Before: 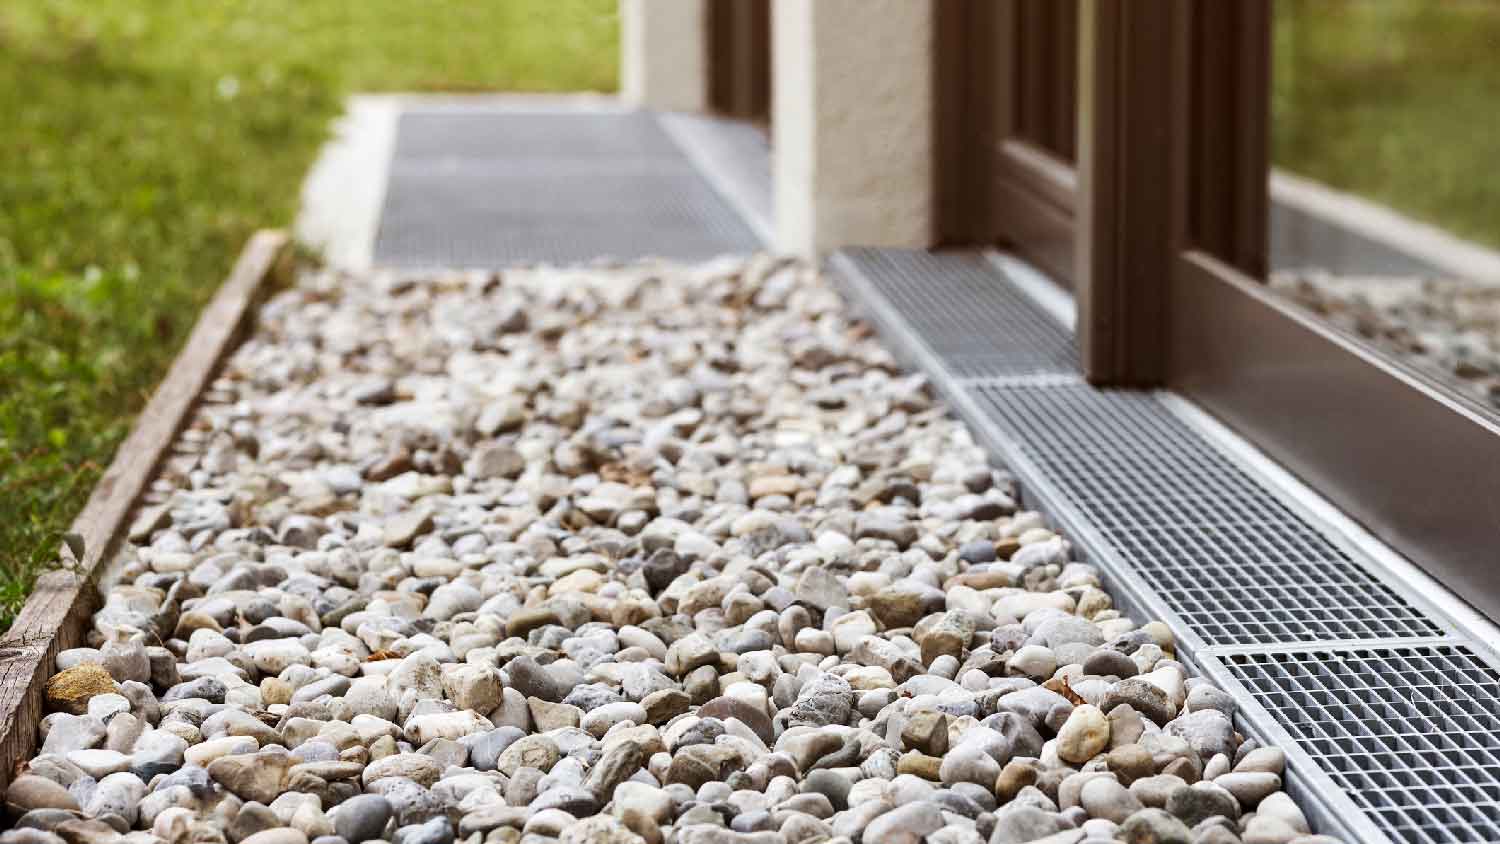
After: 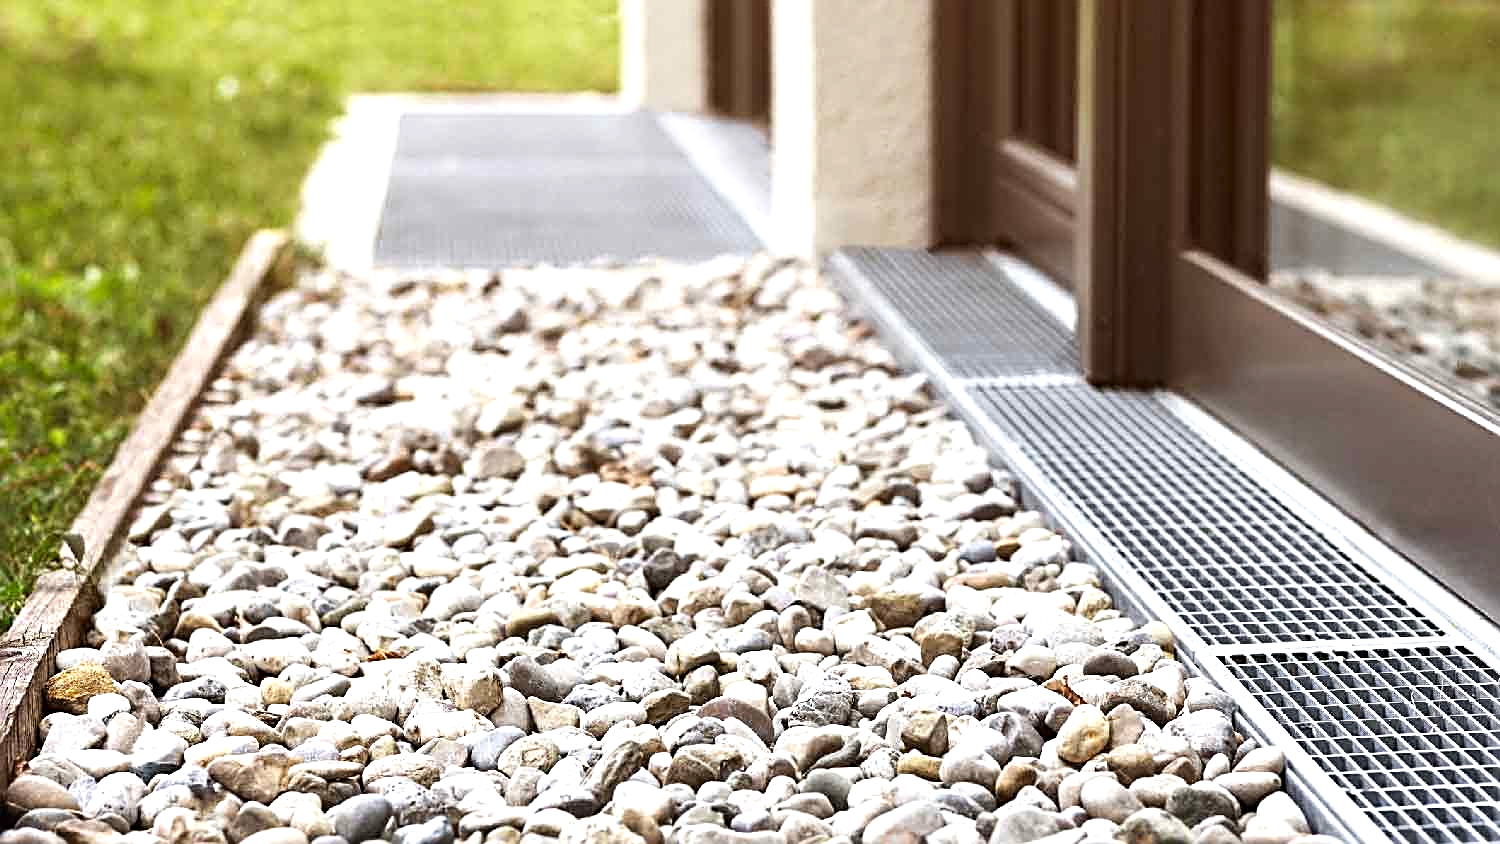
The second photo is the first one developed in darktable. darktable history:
sharpen: radius 2.717, amount 0.672
exposure: black level correction 0, exposure 0.695 EV, compensate highlight preservation false
